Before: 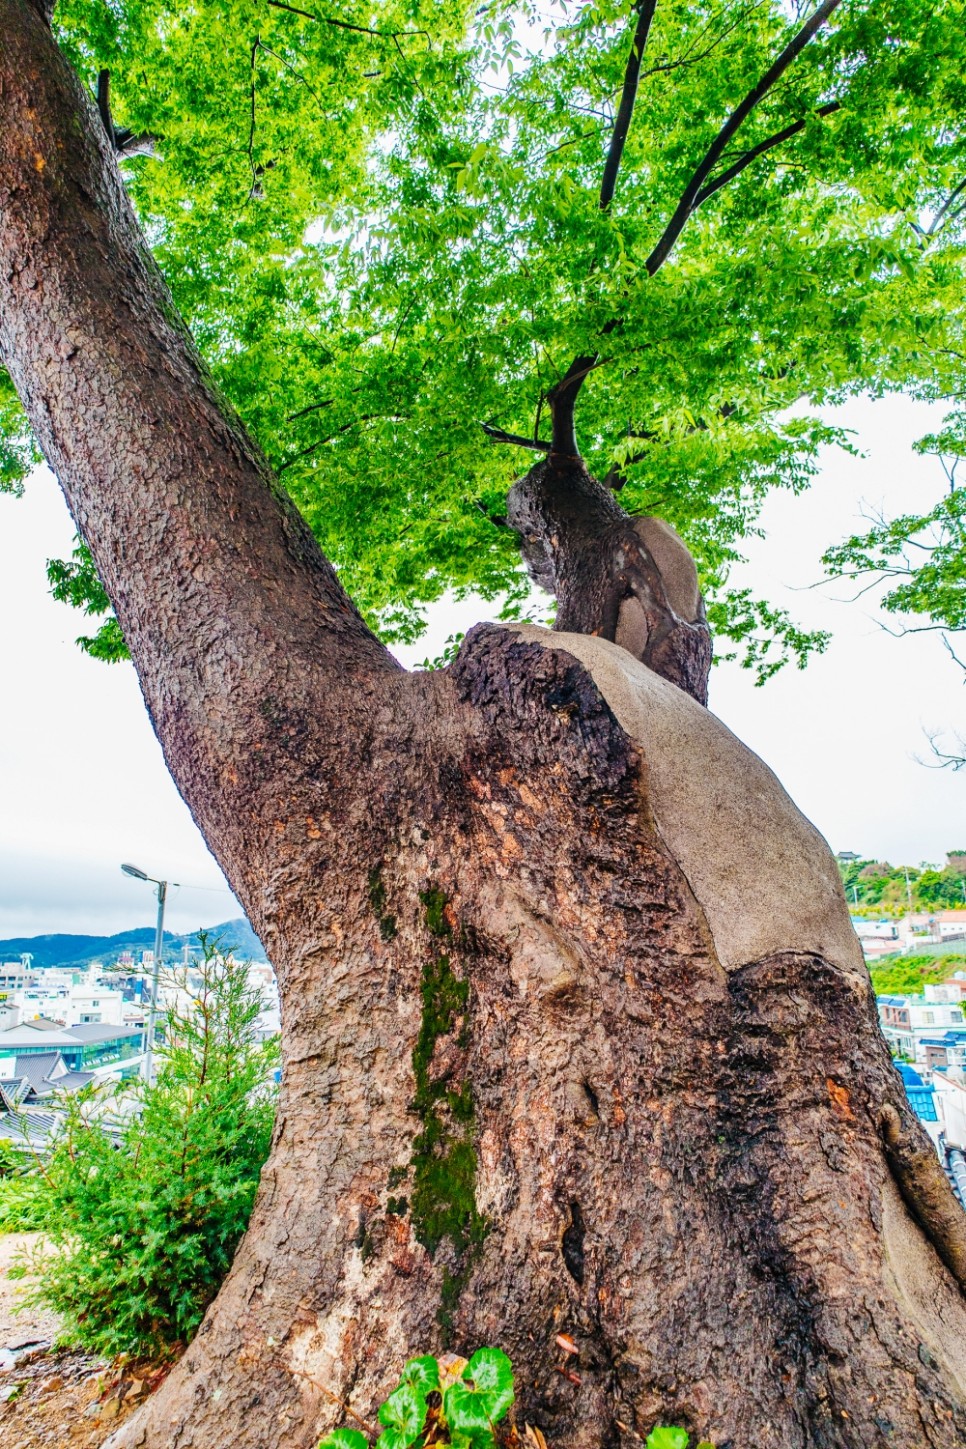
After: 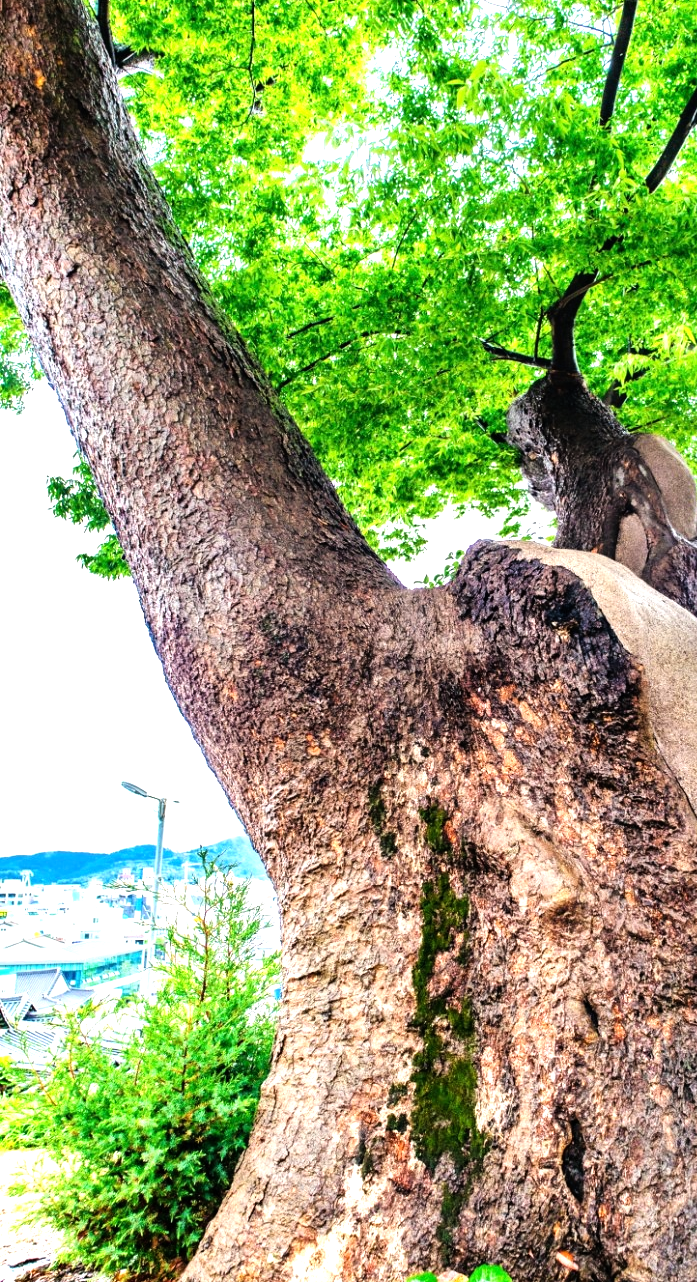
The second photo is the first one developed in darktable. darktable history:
tone equalizer: -8 EV -1.05 EV, -7 EV -0.984 EV, -6 EV -0.865 EV, -5 EV -0.565 EV, -3 EV 0.546 EV, -2 EV 0.854 EV, -1 EV 0.989 EV, +0 EV 1.07 EV, mask exposure compensation -0.506 EV
crop: top 5.792%, right 27.841%, bottom 5.716%
